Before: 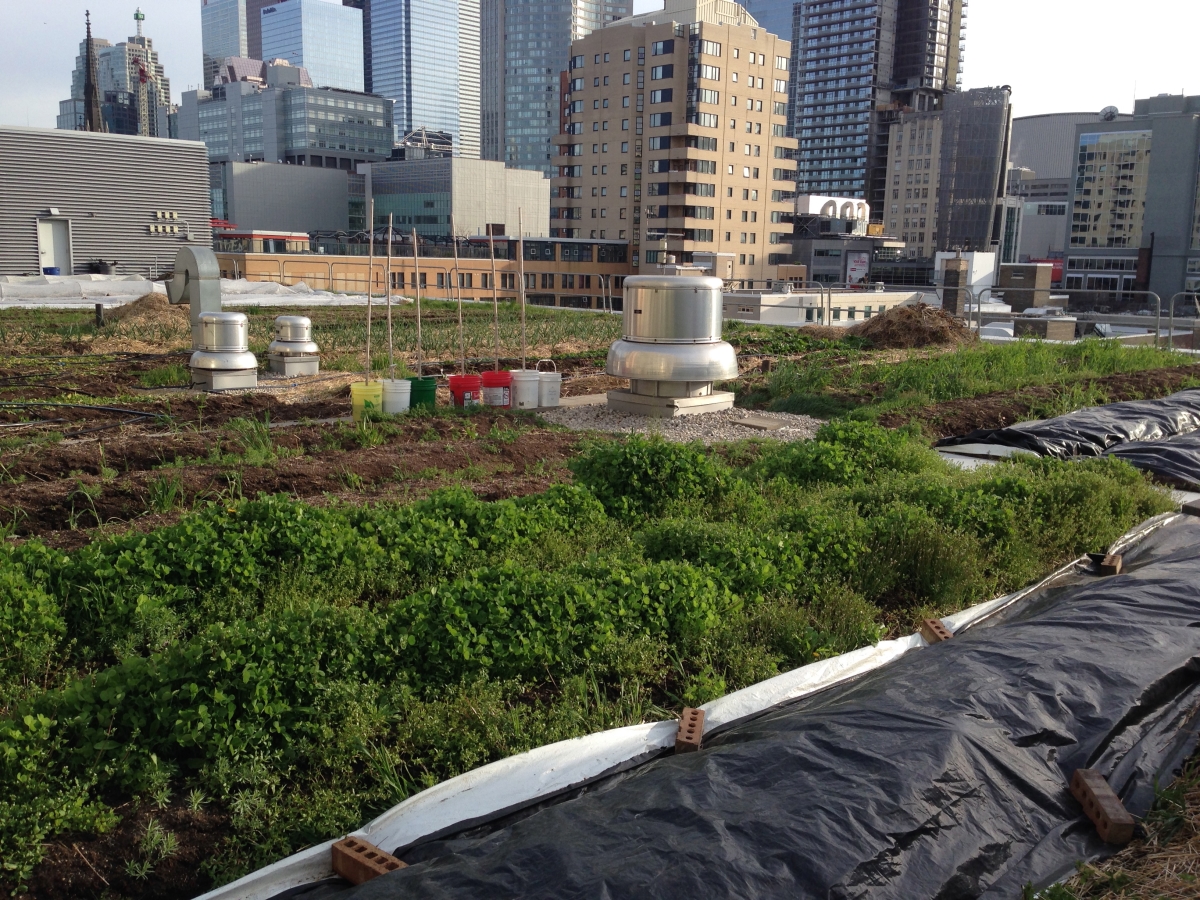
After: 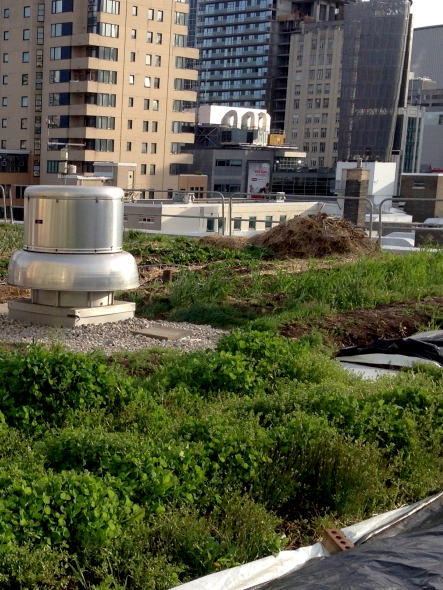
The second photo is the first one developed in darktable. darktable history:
crop and rotate: left 49.936%, top 10.094%, right 13.136%, bottom 24.256%
exposure: black level correction 0.009, compensate highlight preservation false
